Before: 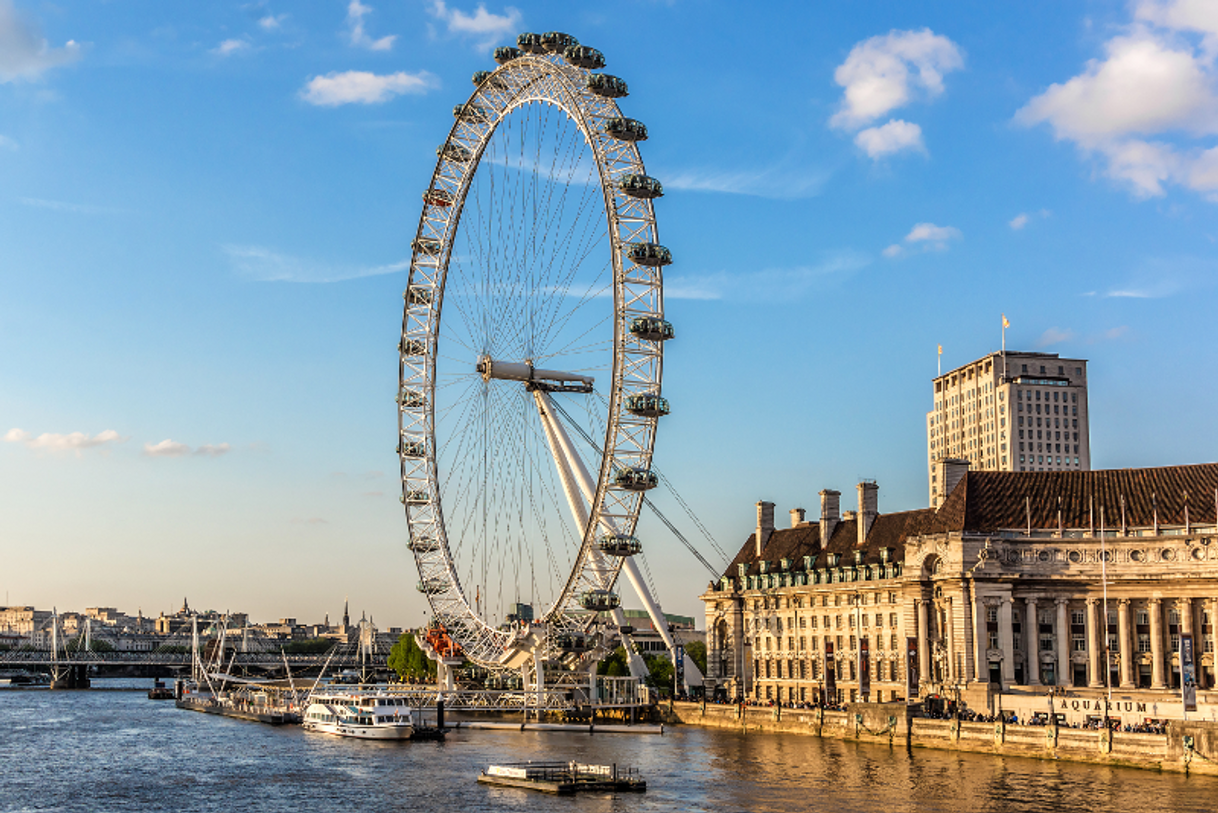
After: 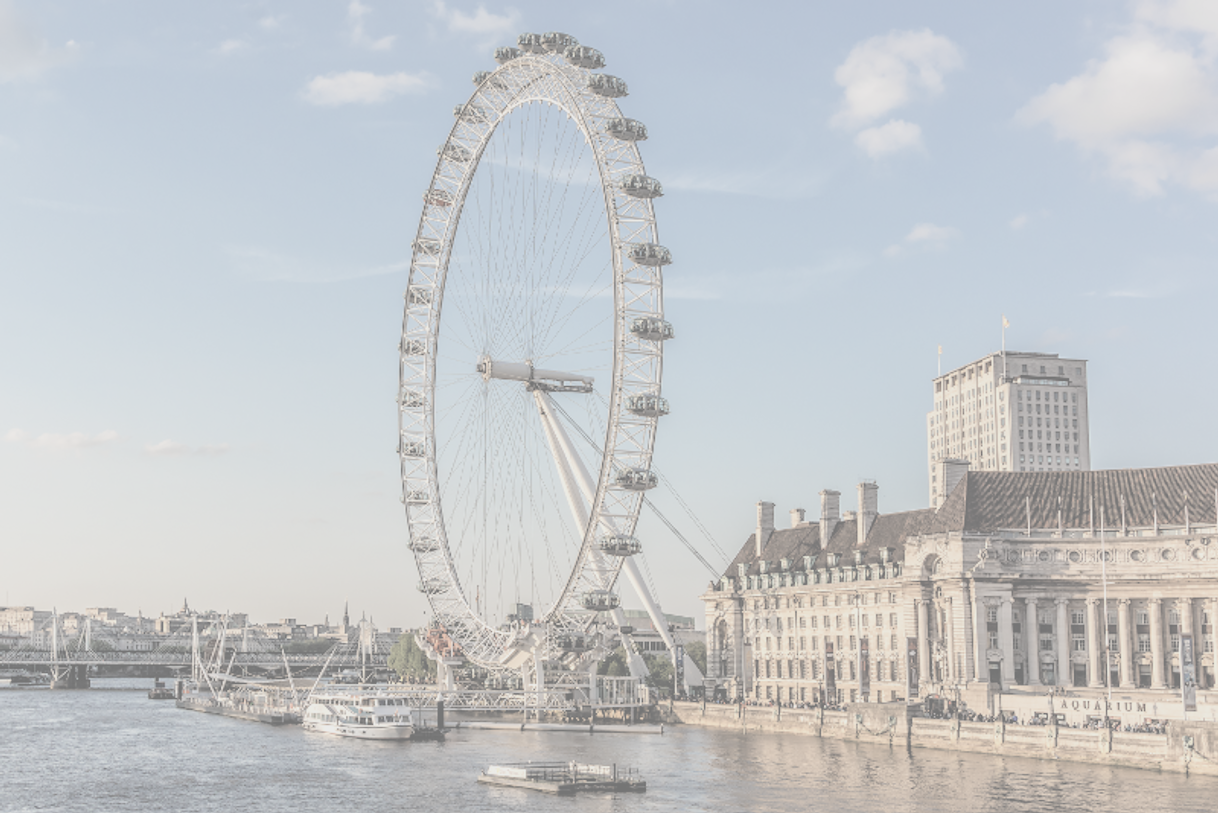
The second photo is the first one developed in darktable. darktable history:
contrast brightness saturation: contrast -0.328, brightness 0.77, saturation -0.781
